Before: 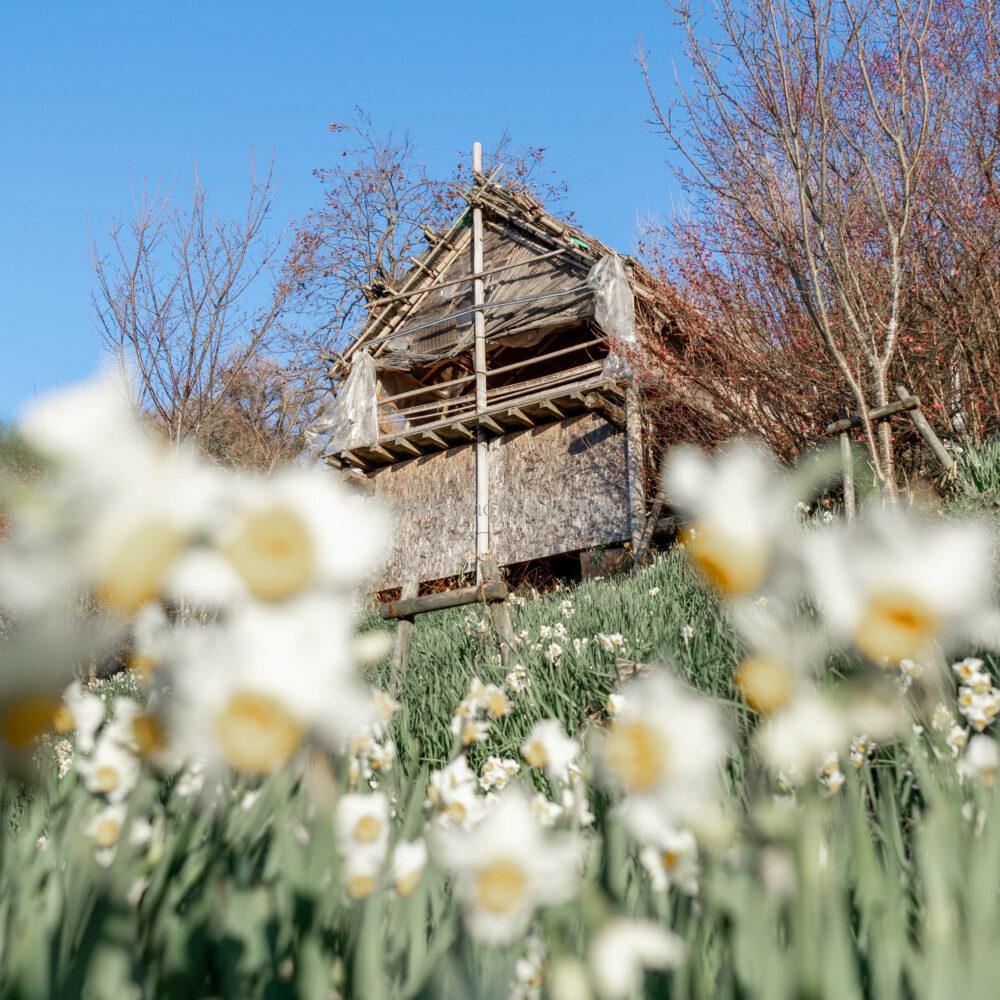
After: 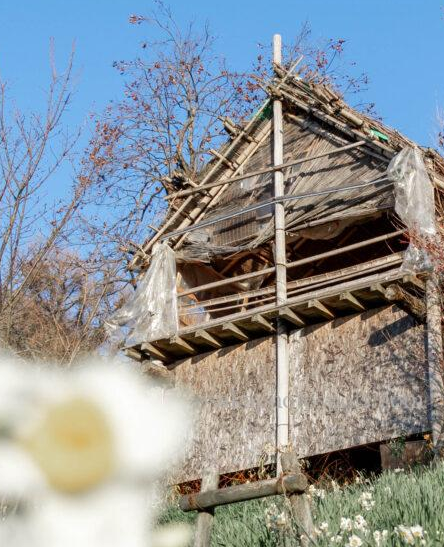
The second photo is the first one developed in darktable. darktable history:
tone equalizer: edges refinement/feathering 500, mask exposure compensation -1.57 EV, preserve details no
crop: left 20.094%, top 10.885%, right 35.412%, bottom 34.346%
